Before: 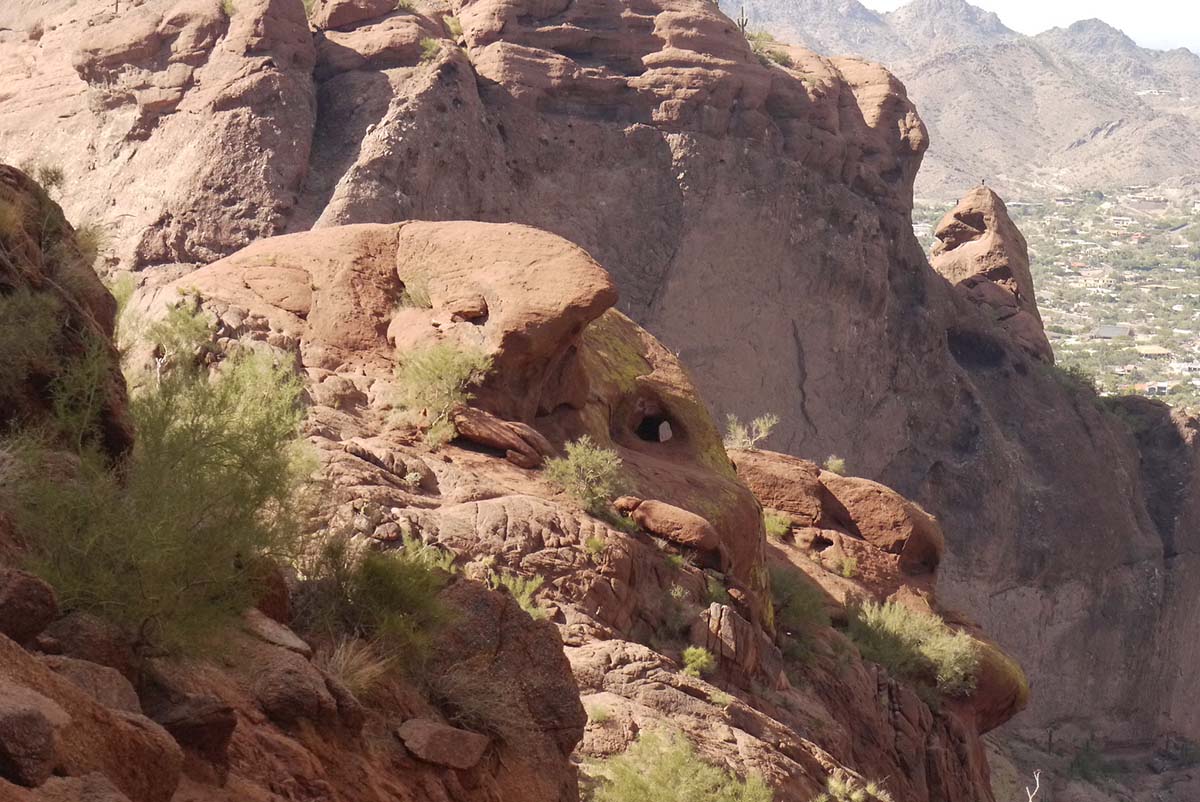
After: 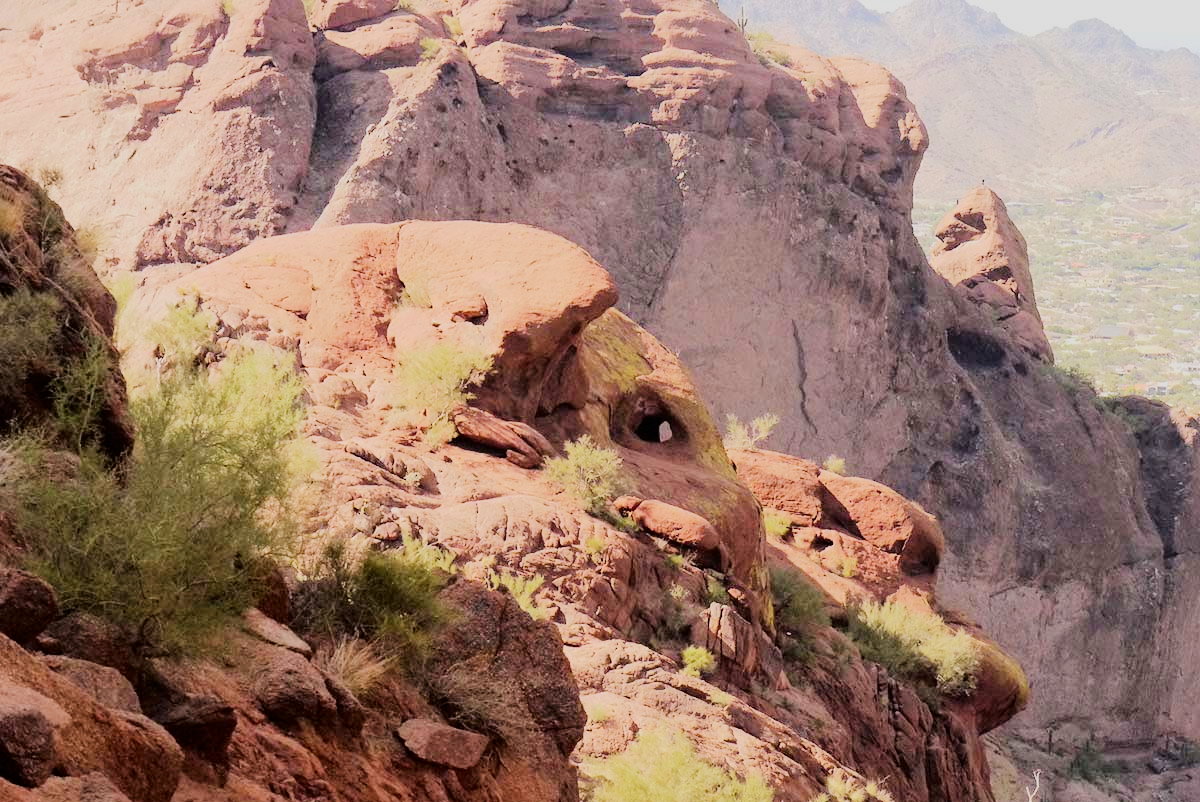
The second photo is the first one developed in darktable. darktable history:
tone equalizer: -7 EV 0.141 EV, -6 EV 0.625 EV, -5 EV 1.16 EV, -4 EV 1.33 EV, -3 EV 1.13 EV, -2 EV 0.6 EV, -1 EV 0.147 EV, edges refinement/feathering 500, mask exposure compensation -1.57 EV, preserve details no
filmic rgb: black relative exposure -7.65 EV, white relative exposure 4.56 EV, hardness 3.61, contrast 1.056
contrast brightness saturation: contrast 0.13, brightness -0.046, saturation 0.16
